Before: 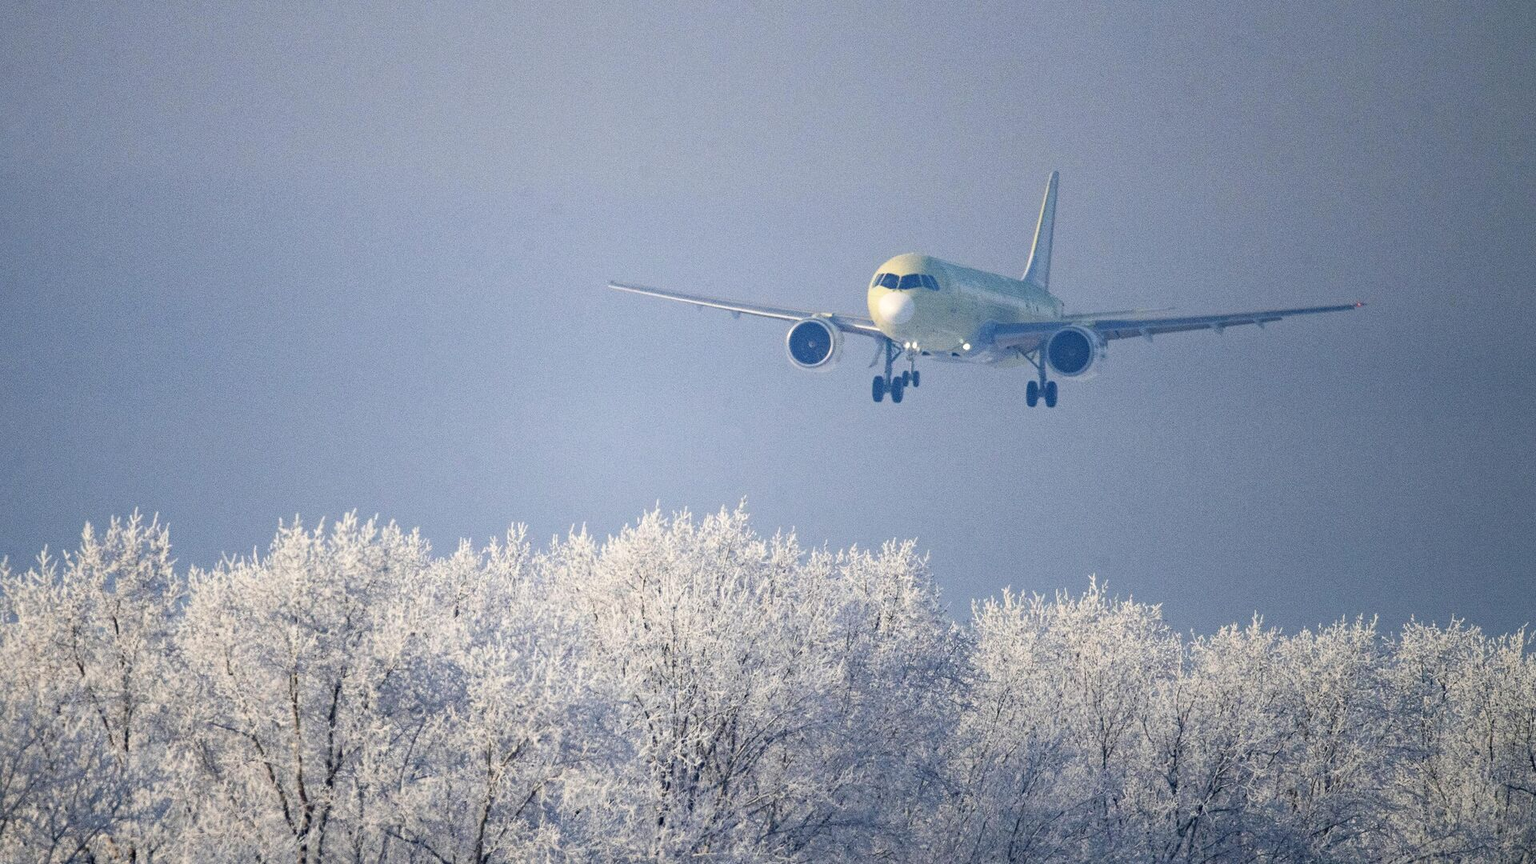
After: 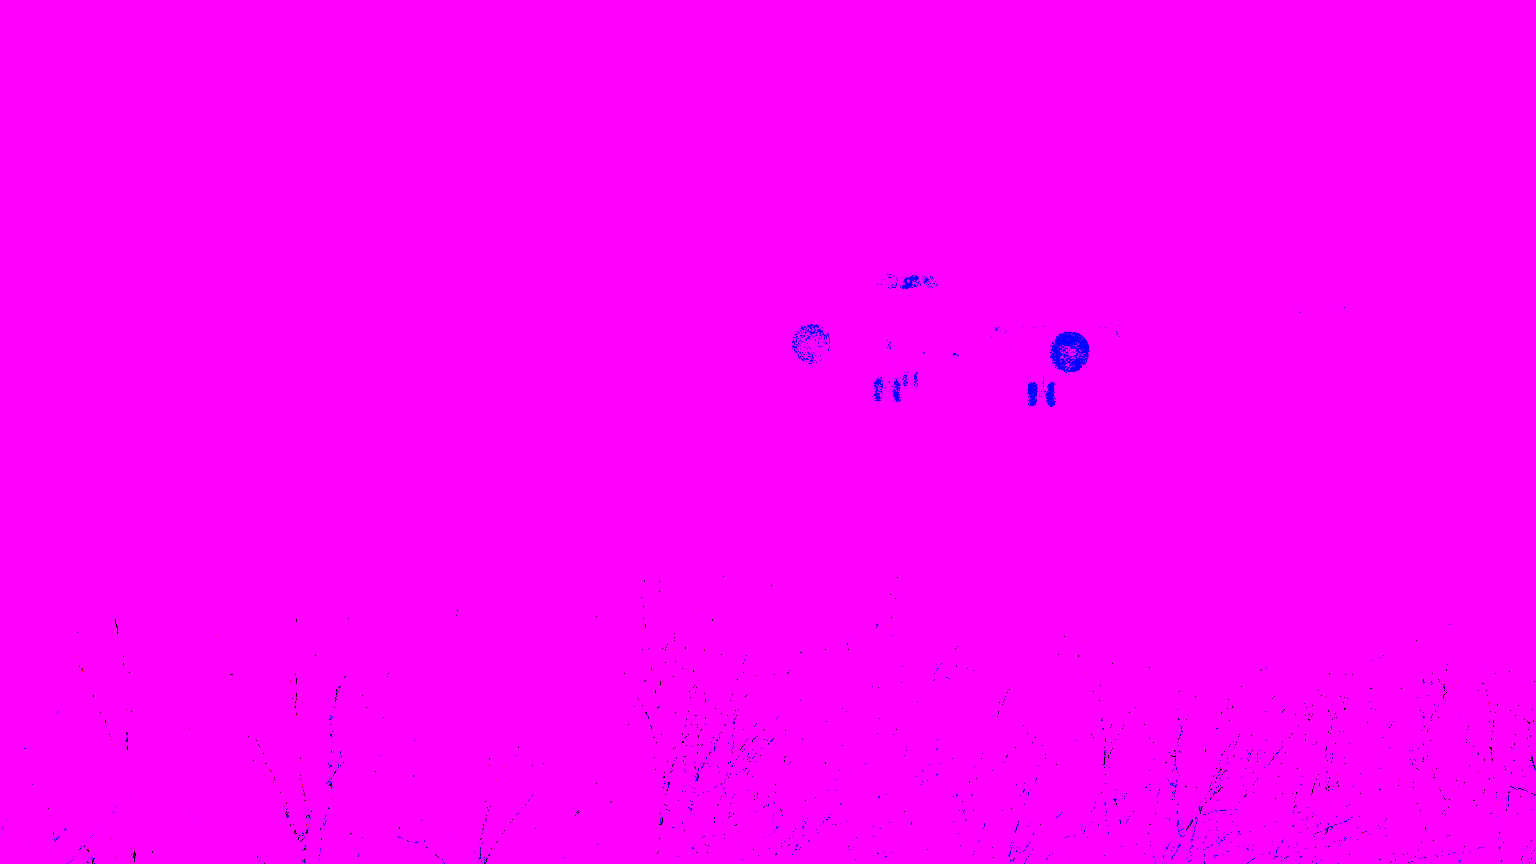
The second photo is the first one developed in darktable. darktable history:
rgb curve: curves: ch0 [(0, 0.186) (0.314, 0.284) (0.775, 0.708) (1, 1)], compensate middle gray true, preserve colors none
white balance: red 8, blue 8
